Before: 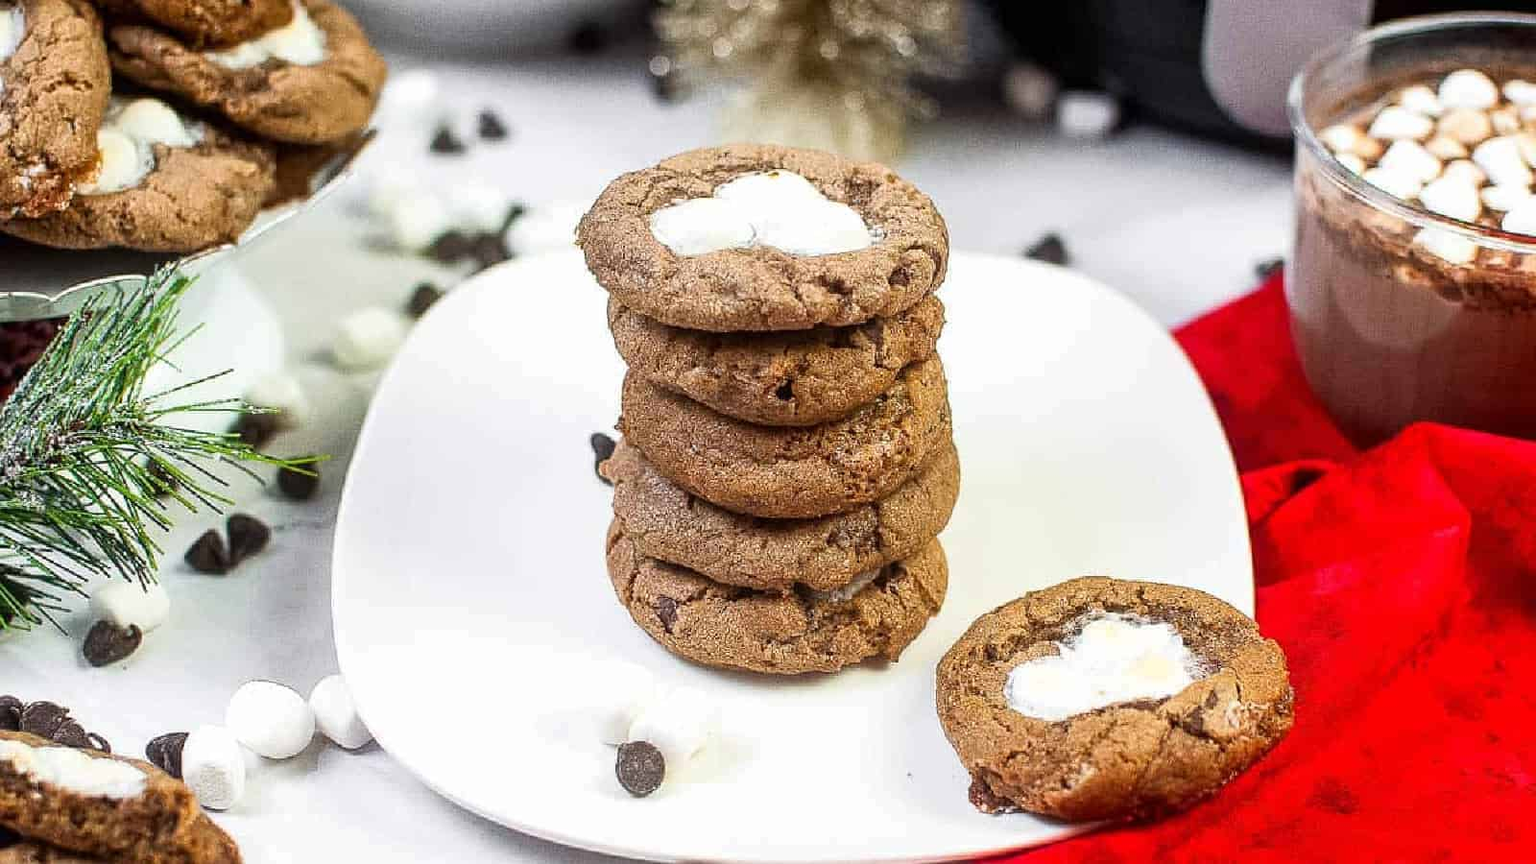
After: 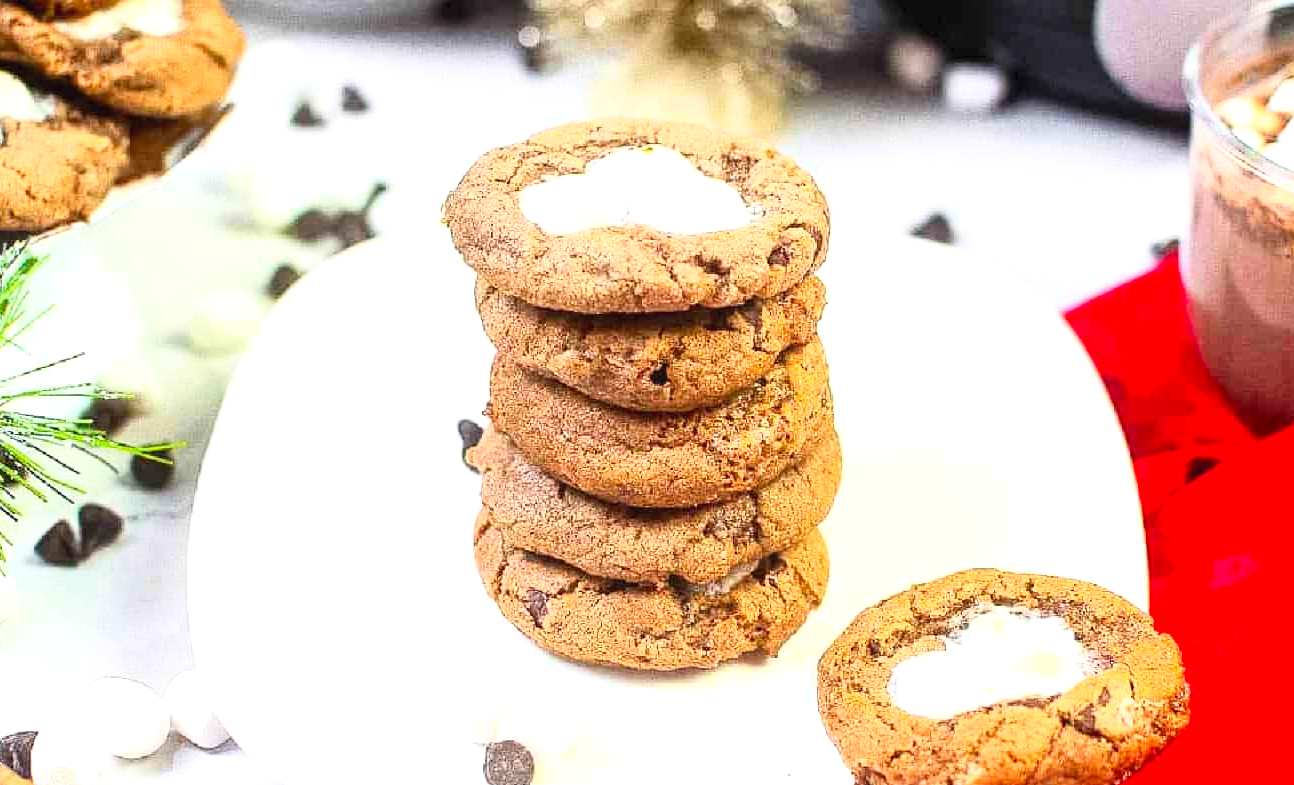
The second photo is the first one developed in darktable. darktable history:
crop: left 9.935%, top 3.568%, right 9.186%, bottom 9.105%
contrast brightness saturation: contrast 0.239, brightness 0.244, saturation 0.384
exposure: black level correction 0, exposure 0.499 EV, compensate highlight preservation false
